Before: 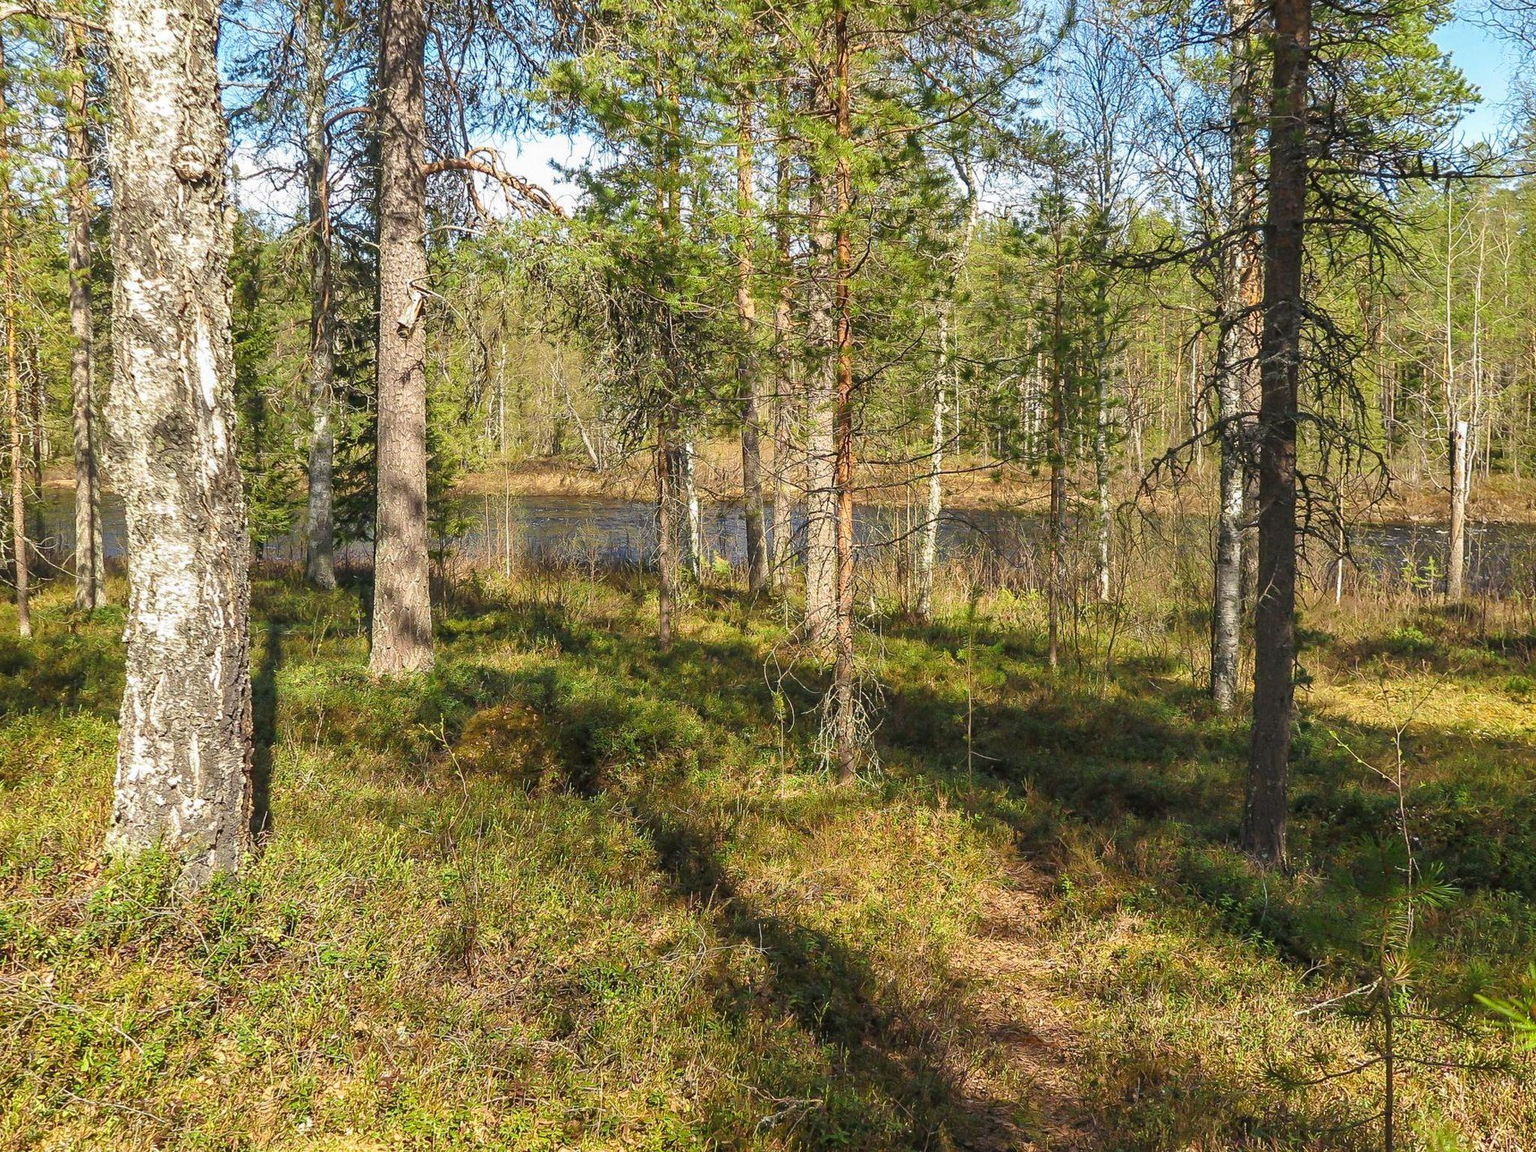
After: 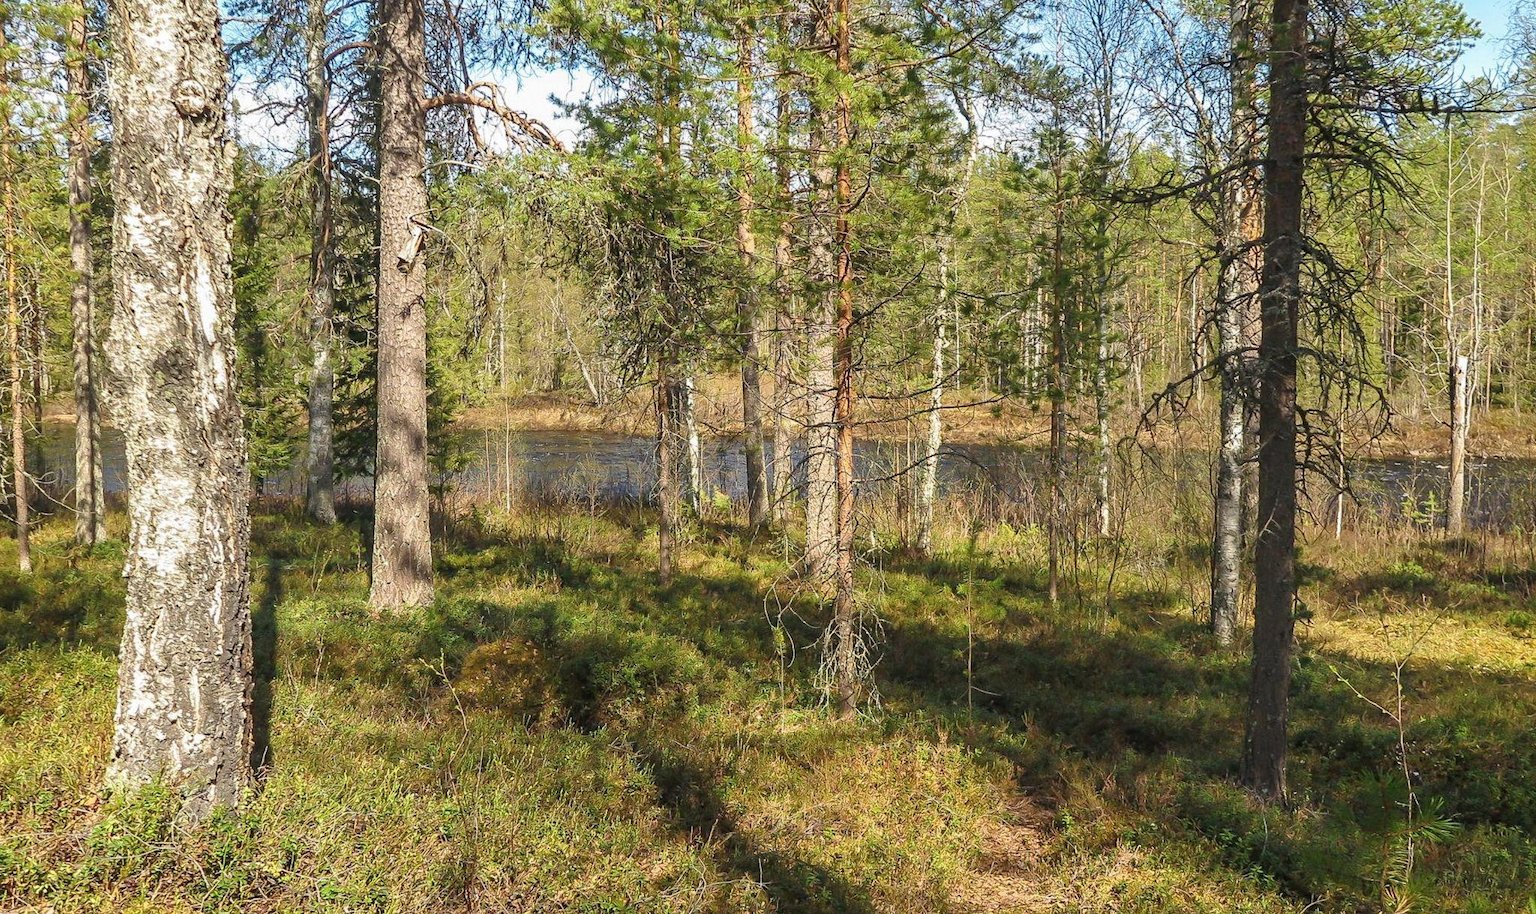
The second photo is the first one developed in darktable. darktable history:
crop and rotate: top 5.667%, bottom 14.937%
contrast brightness saturation: saturation -0.05
